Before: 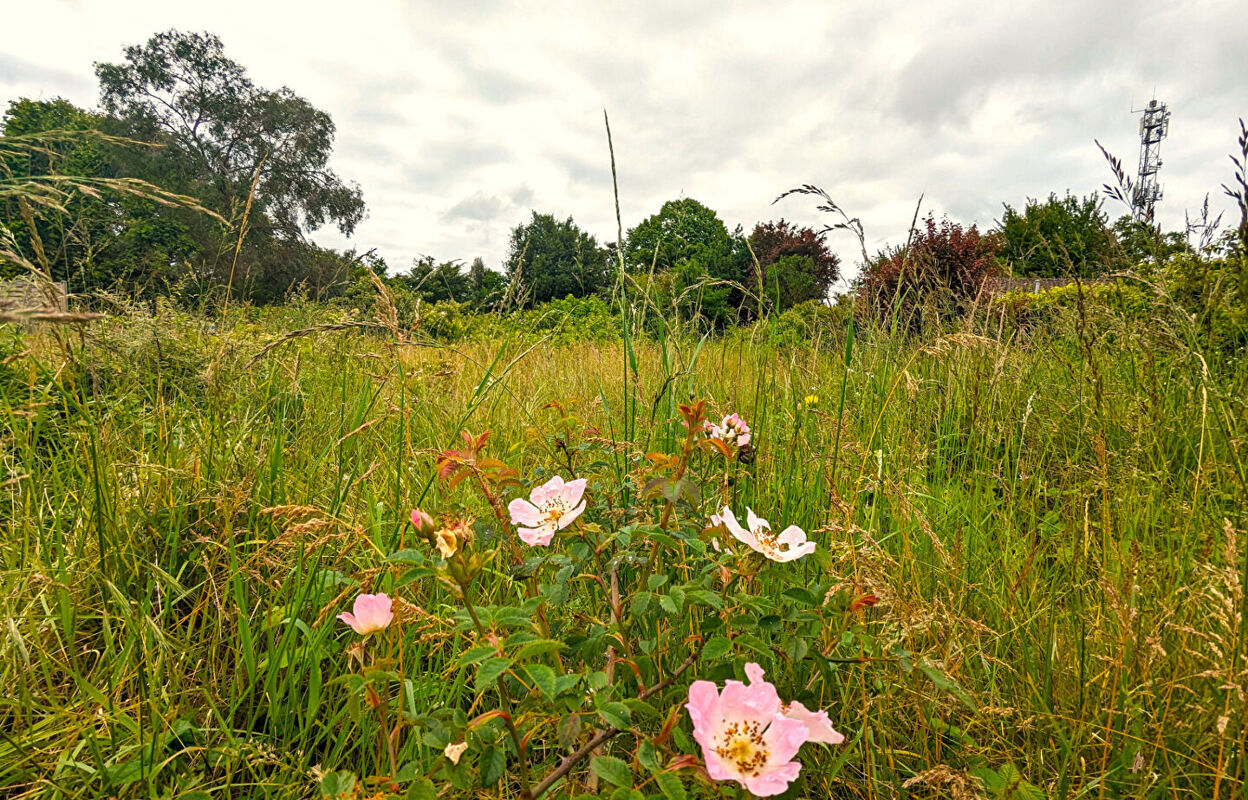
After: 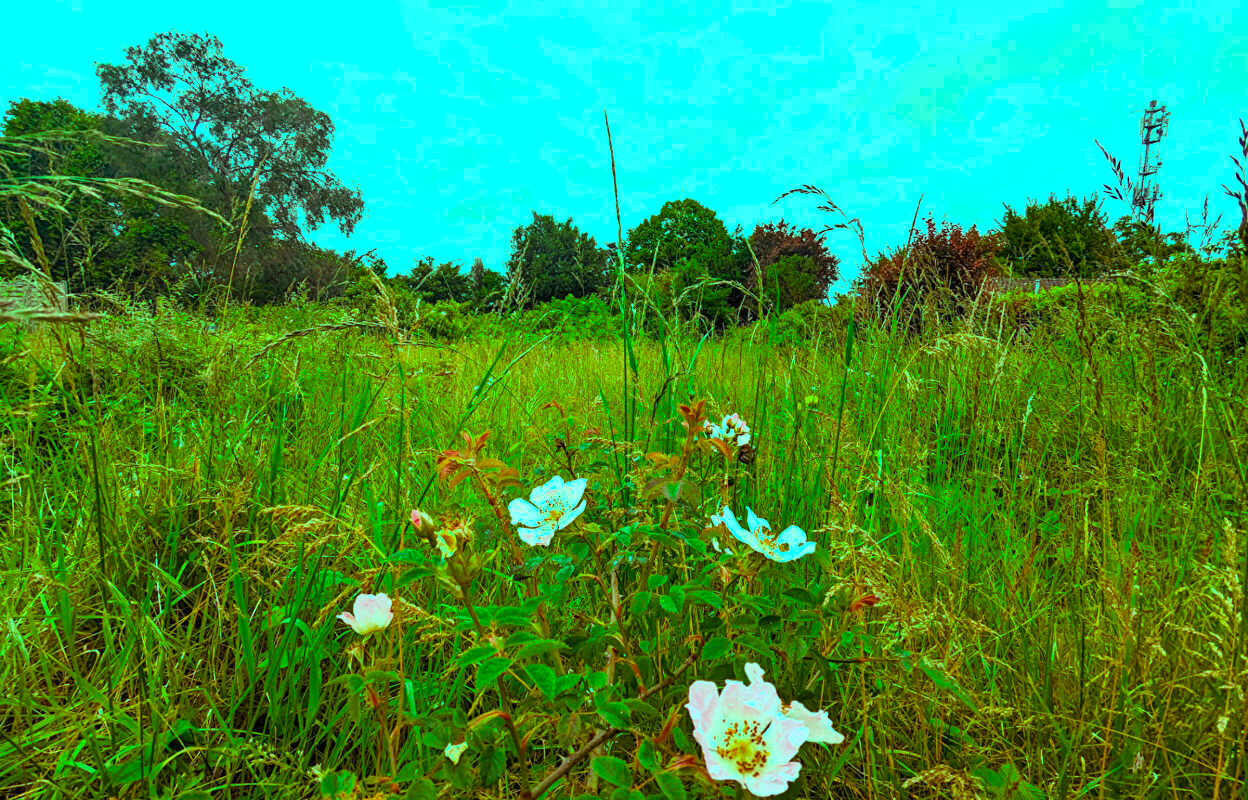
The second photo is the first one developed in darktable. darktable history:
exposure: compensate highlight preservation false
color balance rgb: highlights gain › luminance 20.125%, highlights gain › chroma 13.071%, highlights gain › hue 176.57°, linear chroma grading › global chroma 8.716%, perceptual saturation grading › global saturation 10.514%, saturation formula JzAzBz (2021)
